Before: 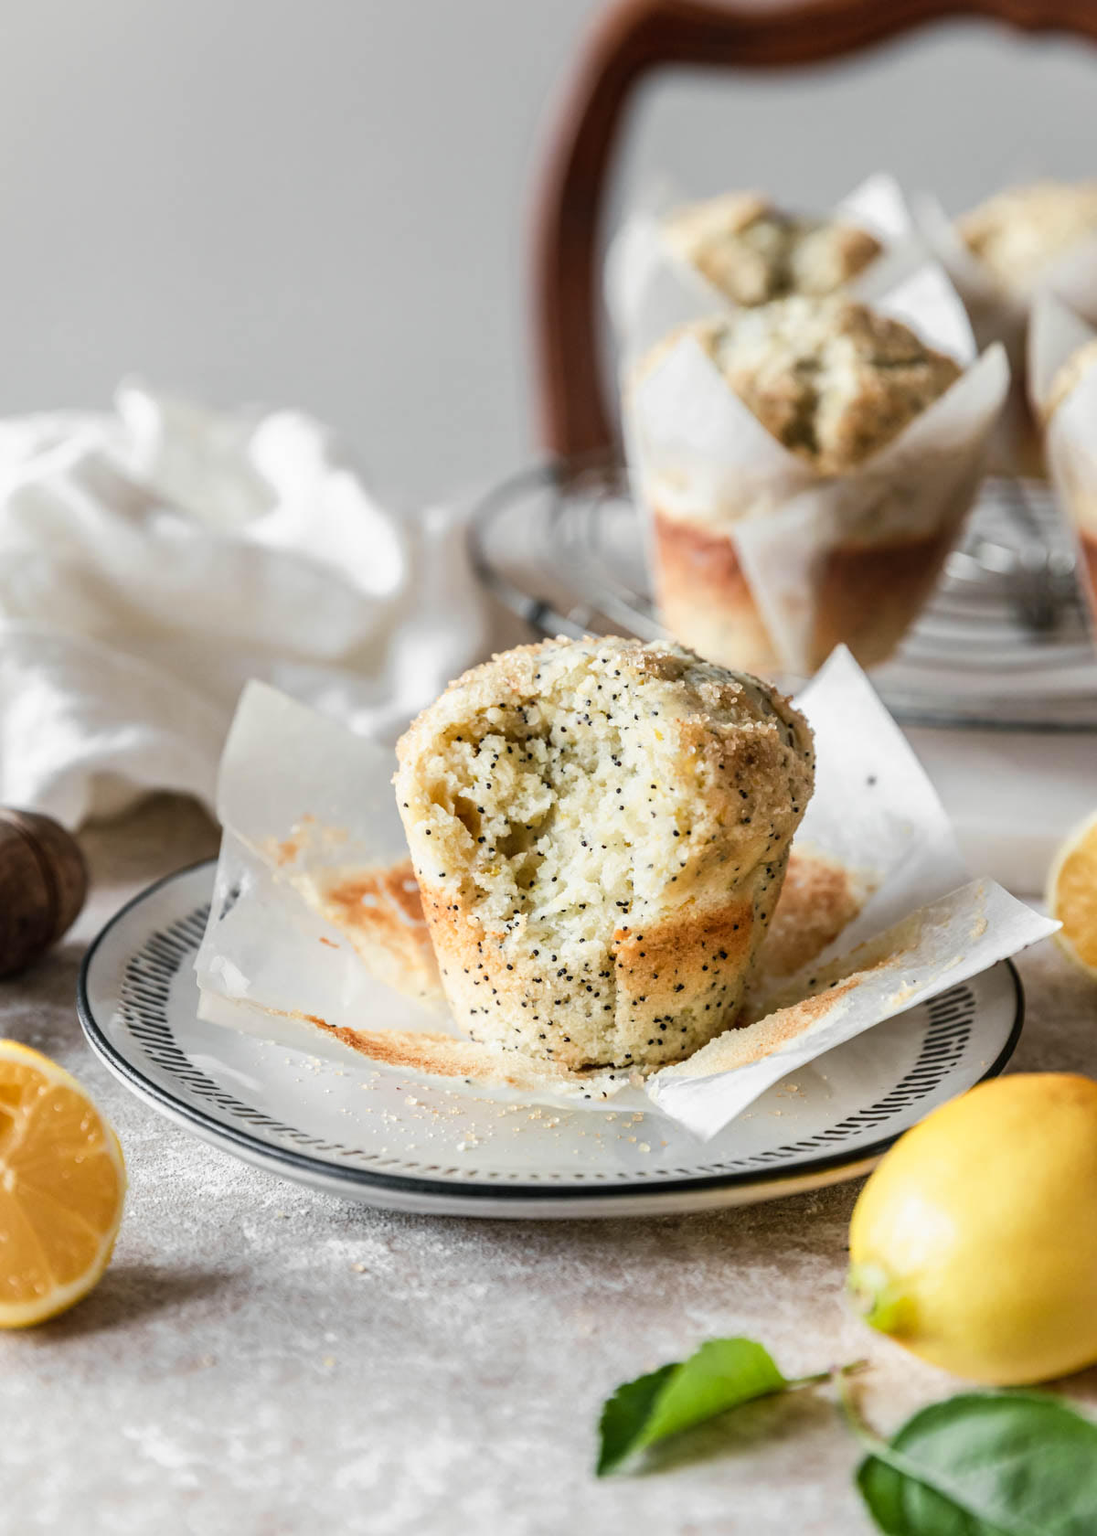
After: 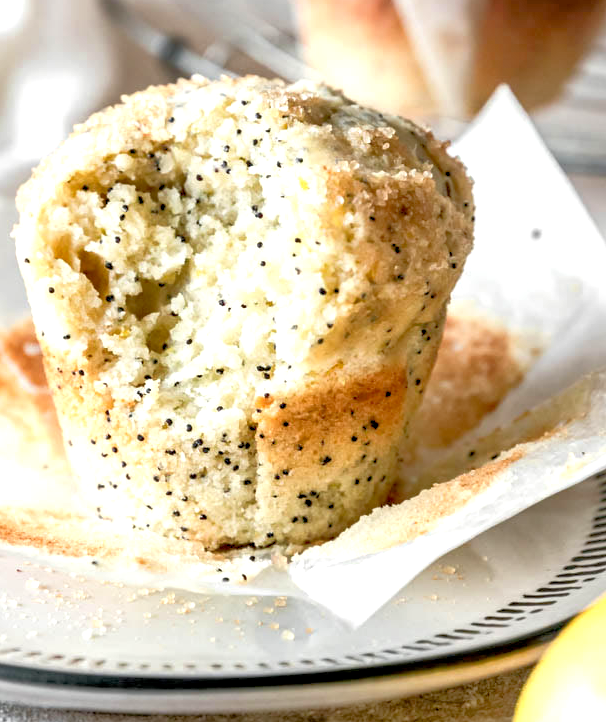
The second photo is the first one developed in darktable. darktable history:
shadows and highlights: shadows -8.64, white point adjustment 1.57, highlights 11.56
exposure: black level correction 0.005, exposure 0.411 EV, compensate highlight preservation false
local contrast: mode bilateral grid, contrast 20, coarseness 49, detail 119%, midtone range 0.2
crop: left 34.825%, top 36.951%, right 14.668%, bottom 20.071%
tone equalizer: -7 EV 0.14 EV, -6 EV 0.595 EV, -5 EV 1.19 EV, -4 EV 1.29 EV, -3 EV 1.13 EV, -2 EV 0.6 EV, -1 EV 0.146 EV
levels: white 99.95%
